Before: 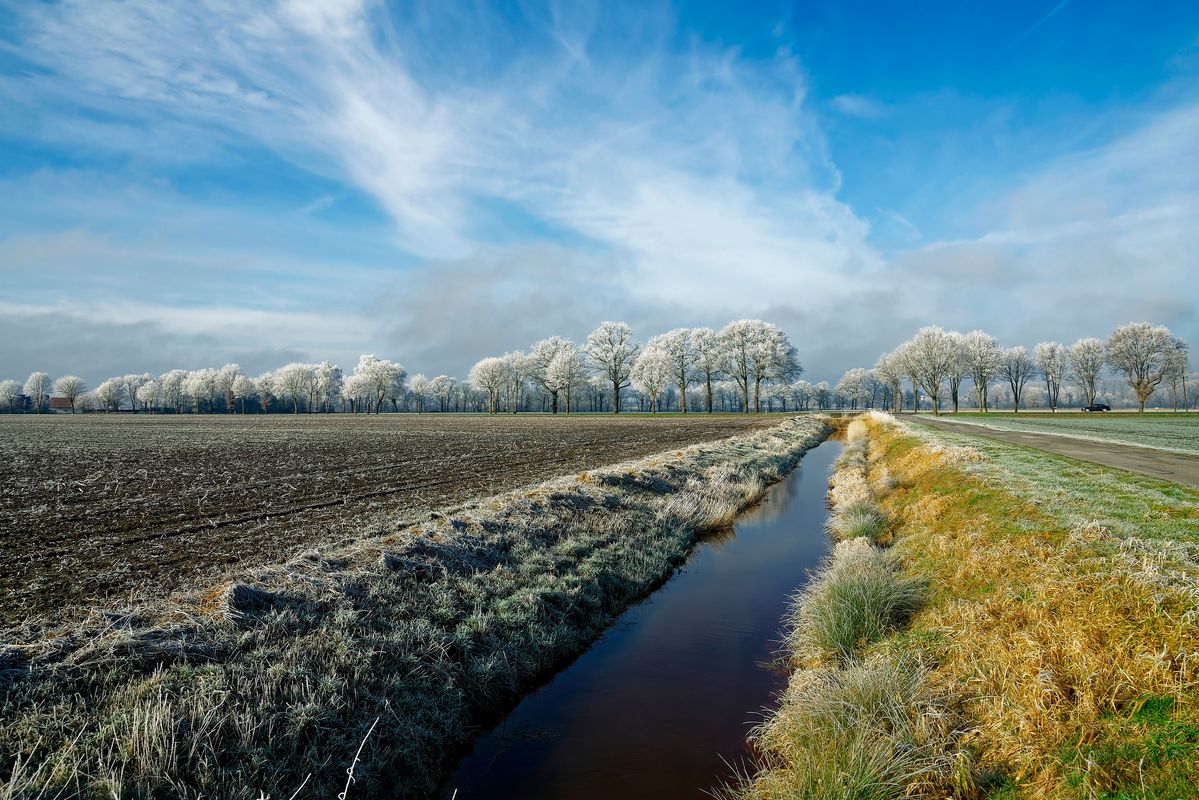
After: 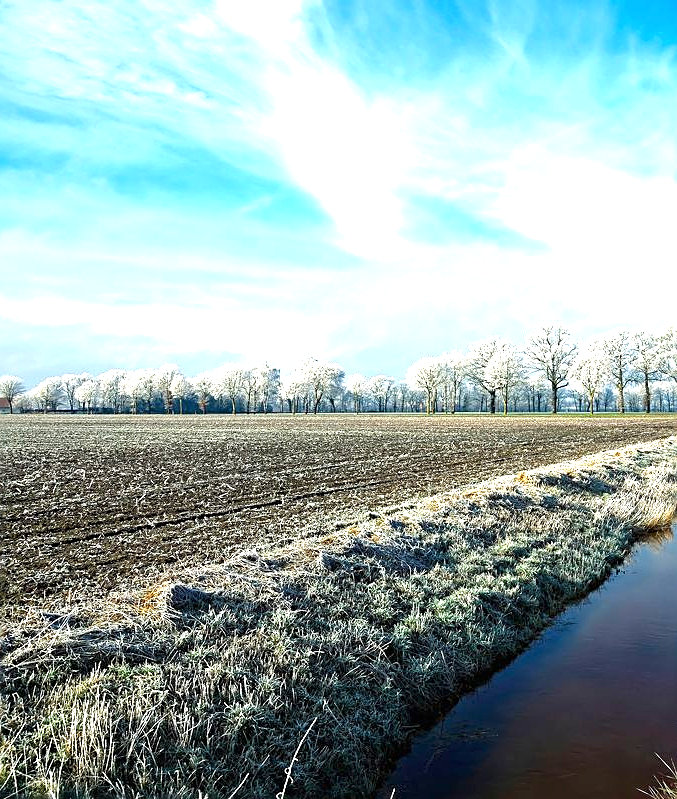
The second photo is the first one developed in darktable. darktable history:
exposure: black level correction 0, exposure 1.41 EV, compensate highlight preservation false
crop: left 5.191%, right 38.303%
sharpen: on, module defaults
